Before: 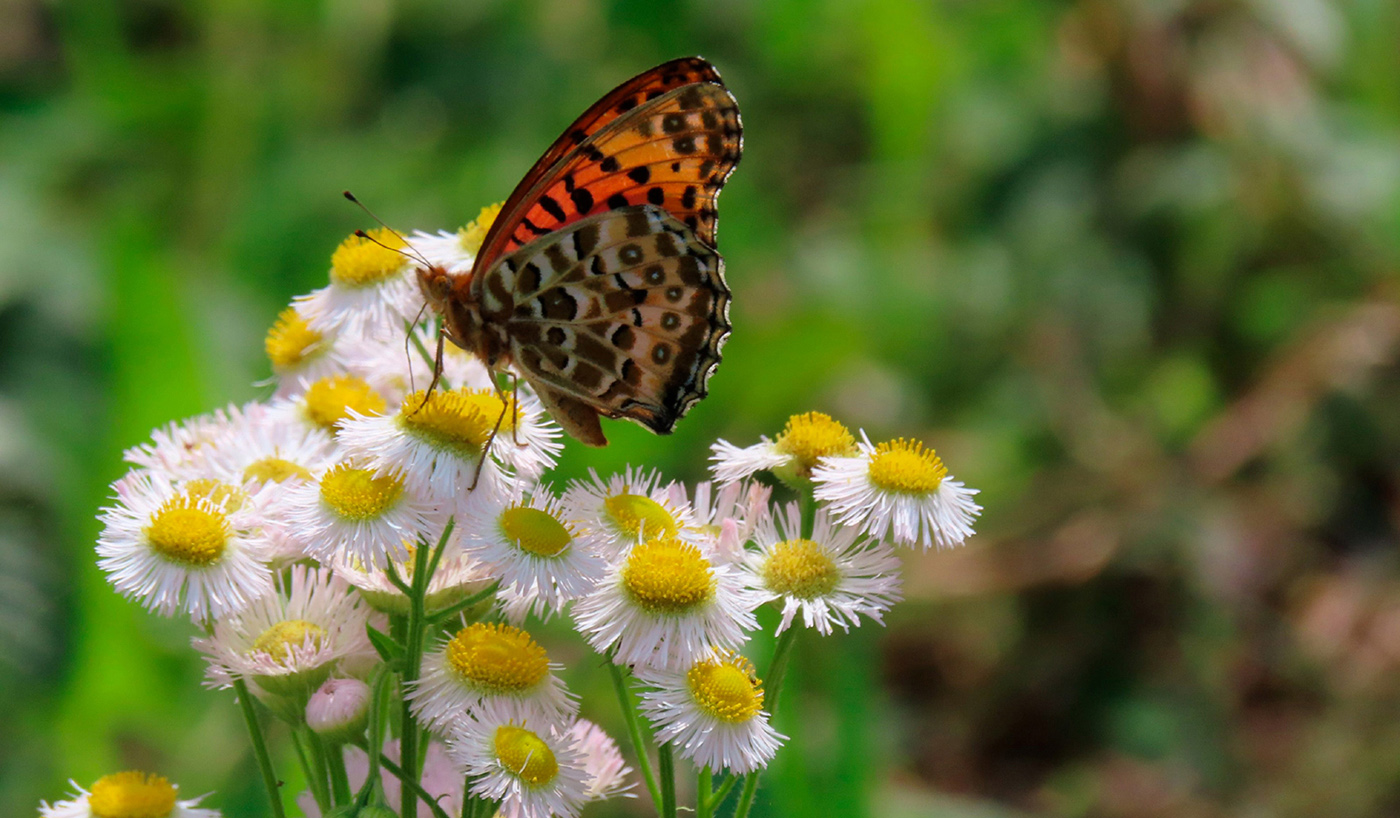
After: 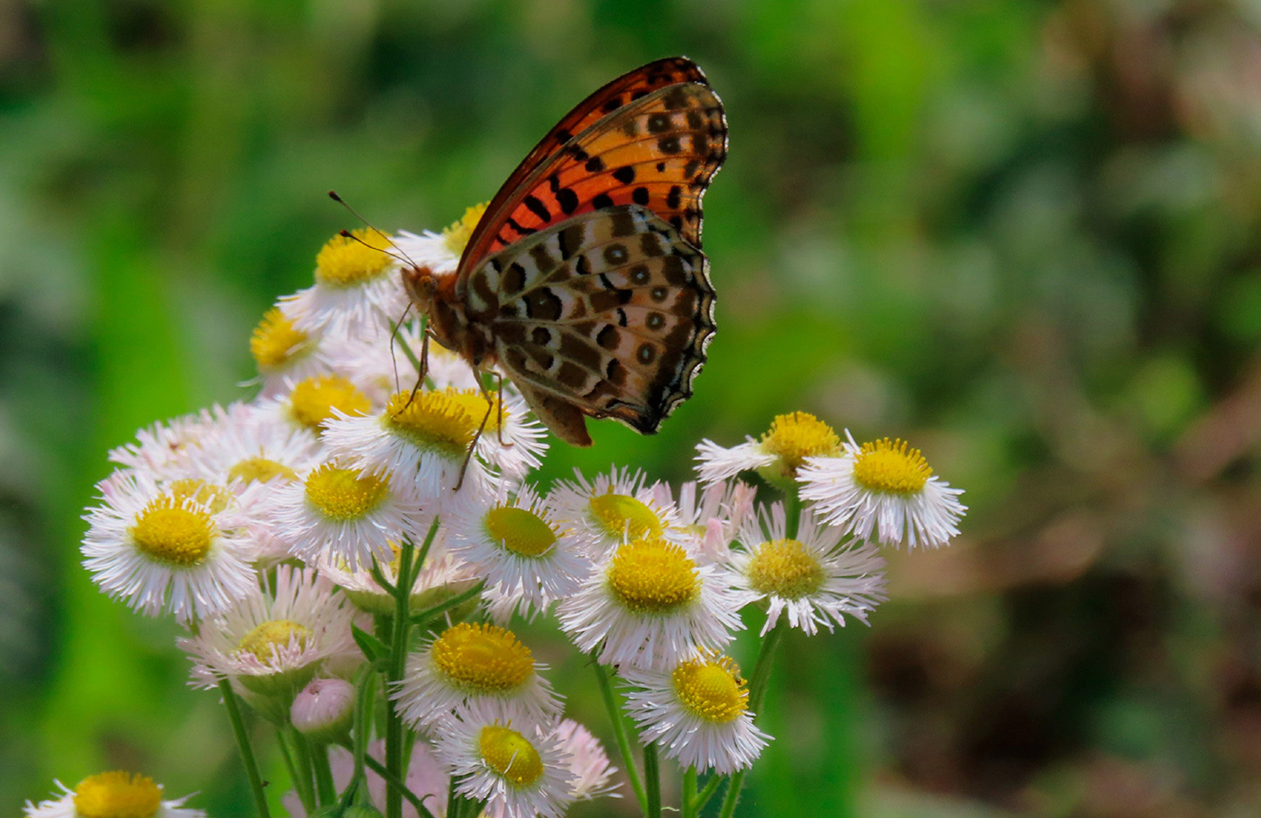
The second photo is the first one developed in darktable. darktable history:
exposure: exposure -0.242 EV, compensate highlight preservation false
crop and rotate: left 1.088%, right 8.807%
